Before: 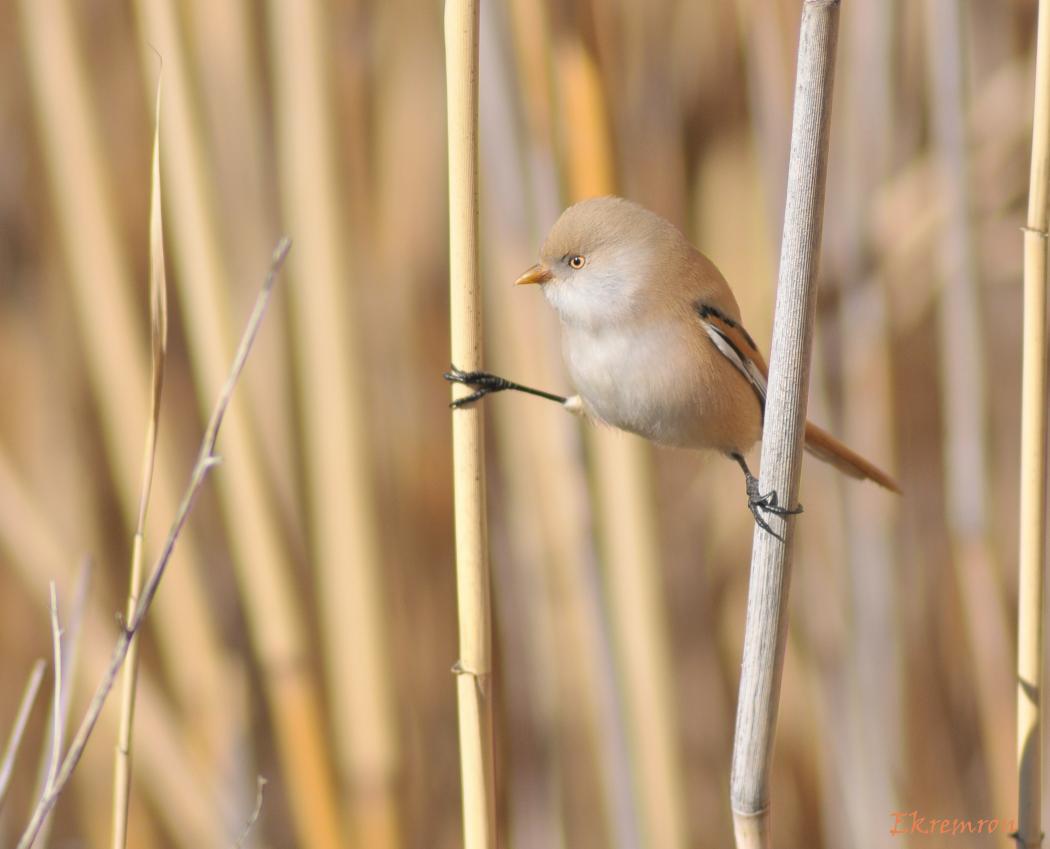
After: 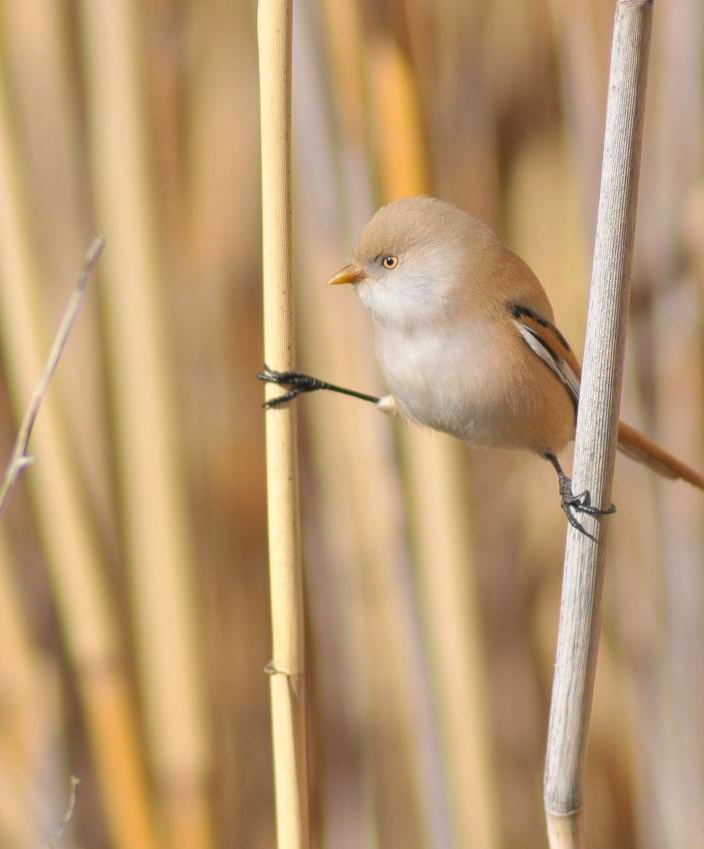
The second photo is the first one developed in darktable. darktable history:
contrast brightness saturation: saturation 0.103
crop and rotate: left 17.832%, right 15.082%
